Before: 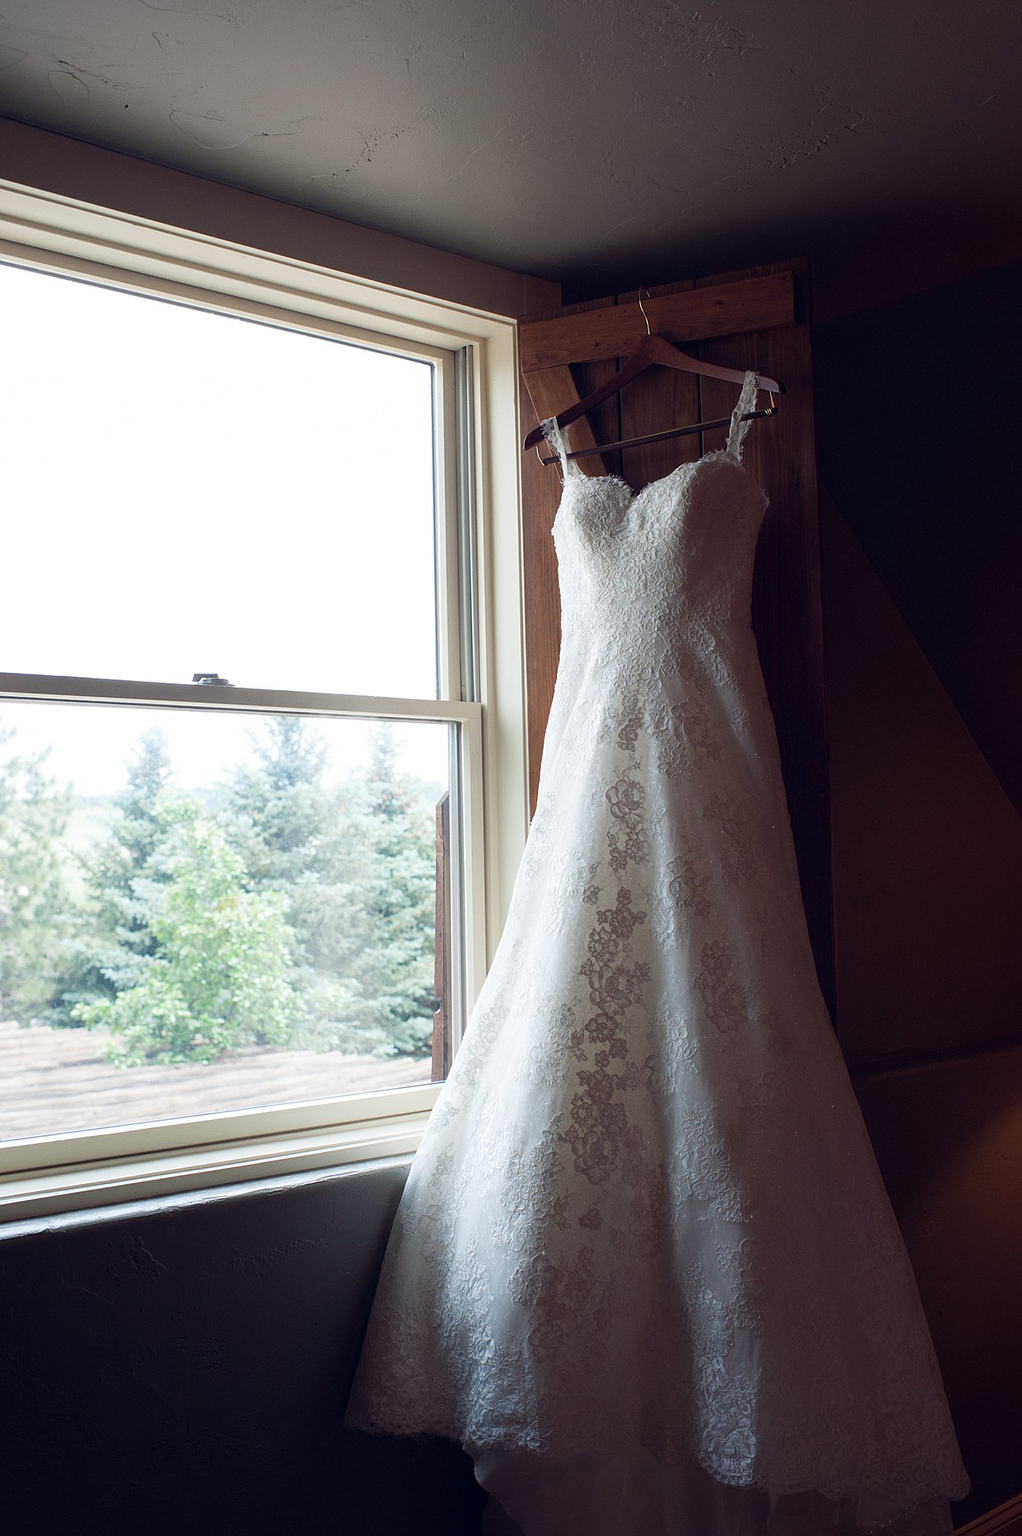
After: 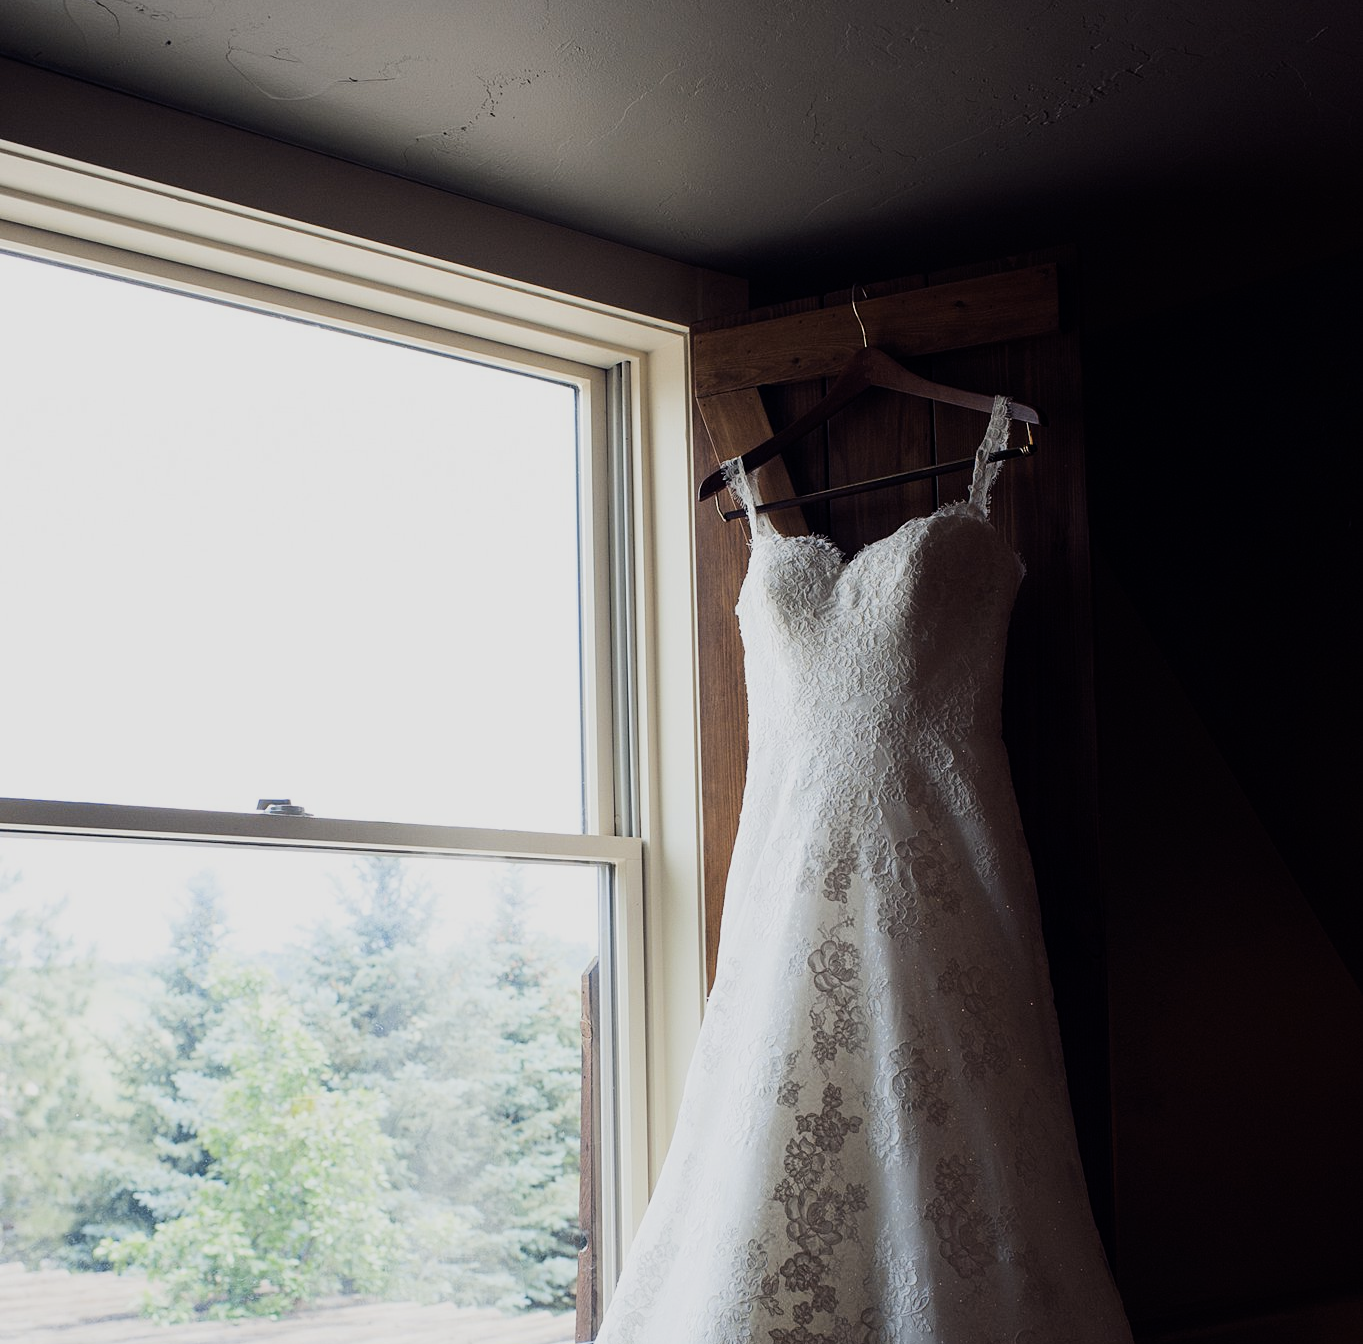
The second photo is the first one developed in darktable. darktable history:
filmic rgb: black relative exposure -7.5 EV, white relative exposure 5 EV, hardness 3.31, contrast 1.3, contrast in shadows safe
color contrast: green-magenta contrast 0.8, blue-yellow contrast 1.1, unbound 0
crop and rotate: top 4.848%, bottom 29.503%
